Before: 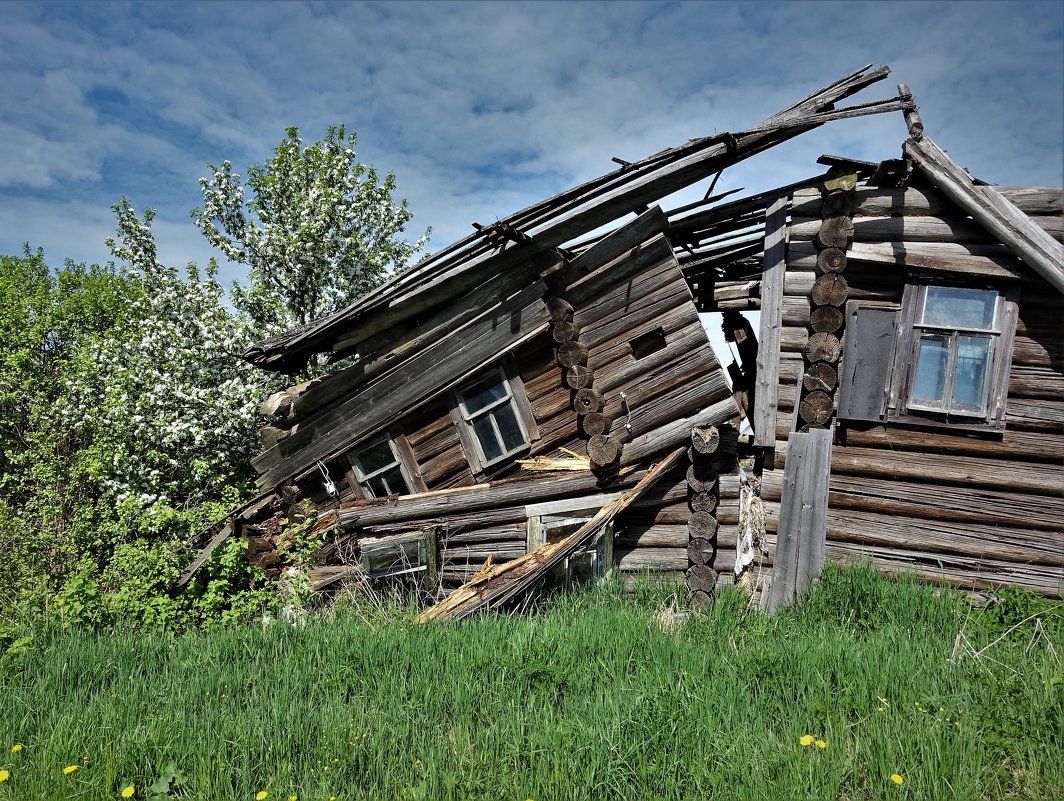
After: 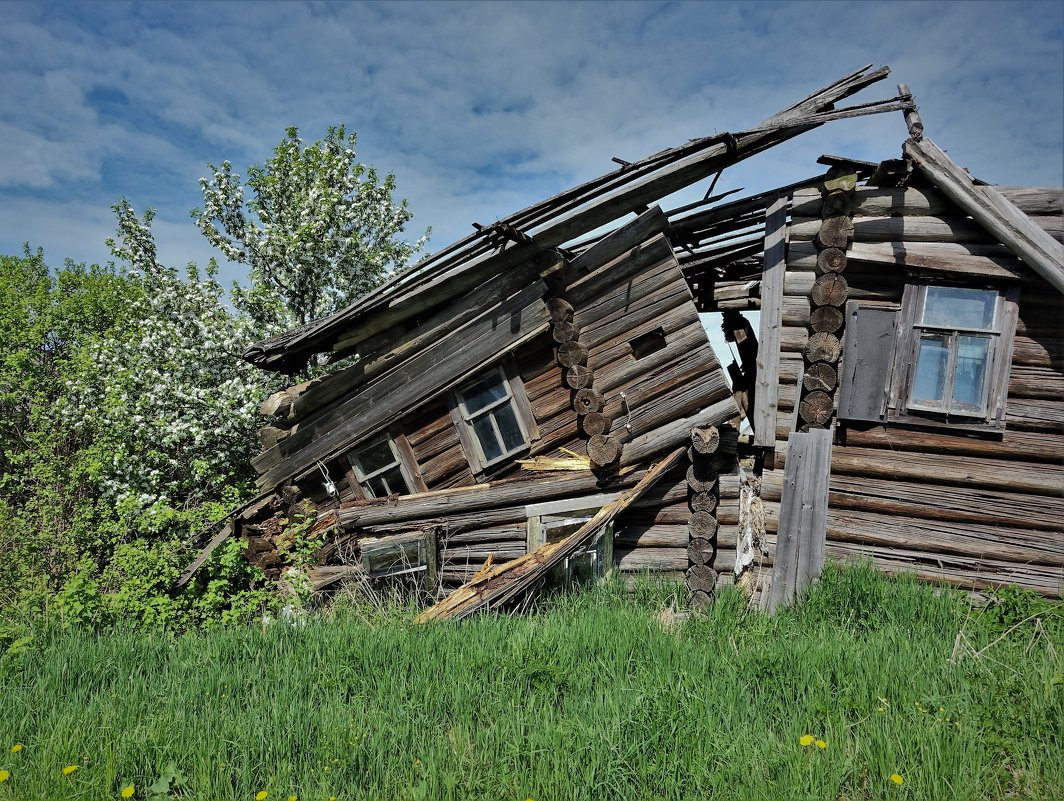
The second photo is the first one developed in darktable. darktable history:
shadows and highlights: shadows 38.4, highlights -75.14
